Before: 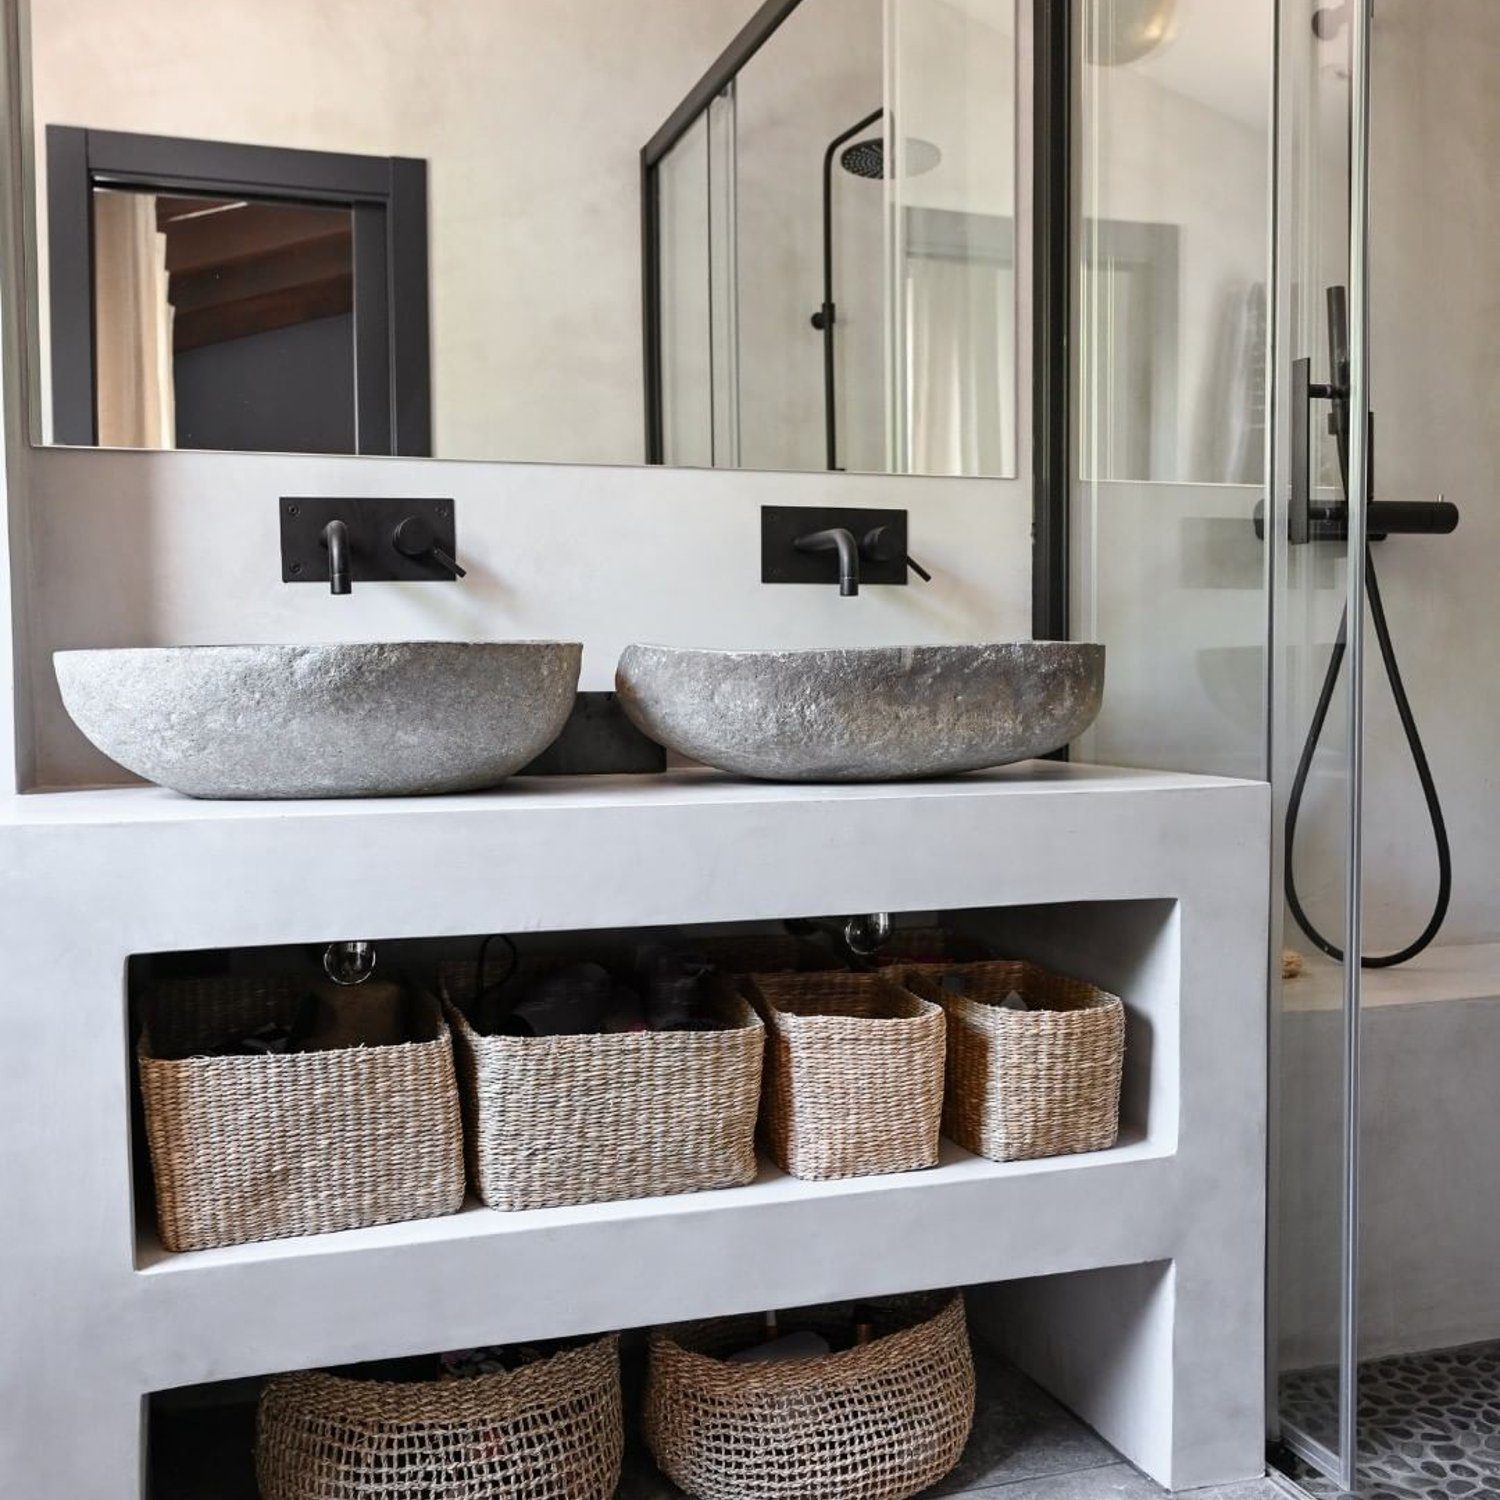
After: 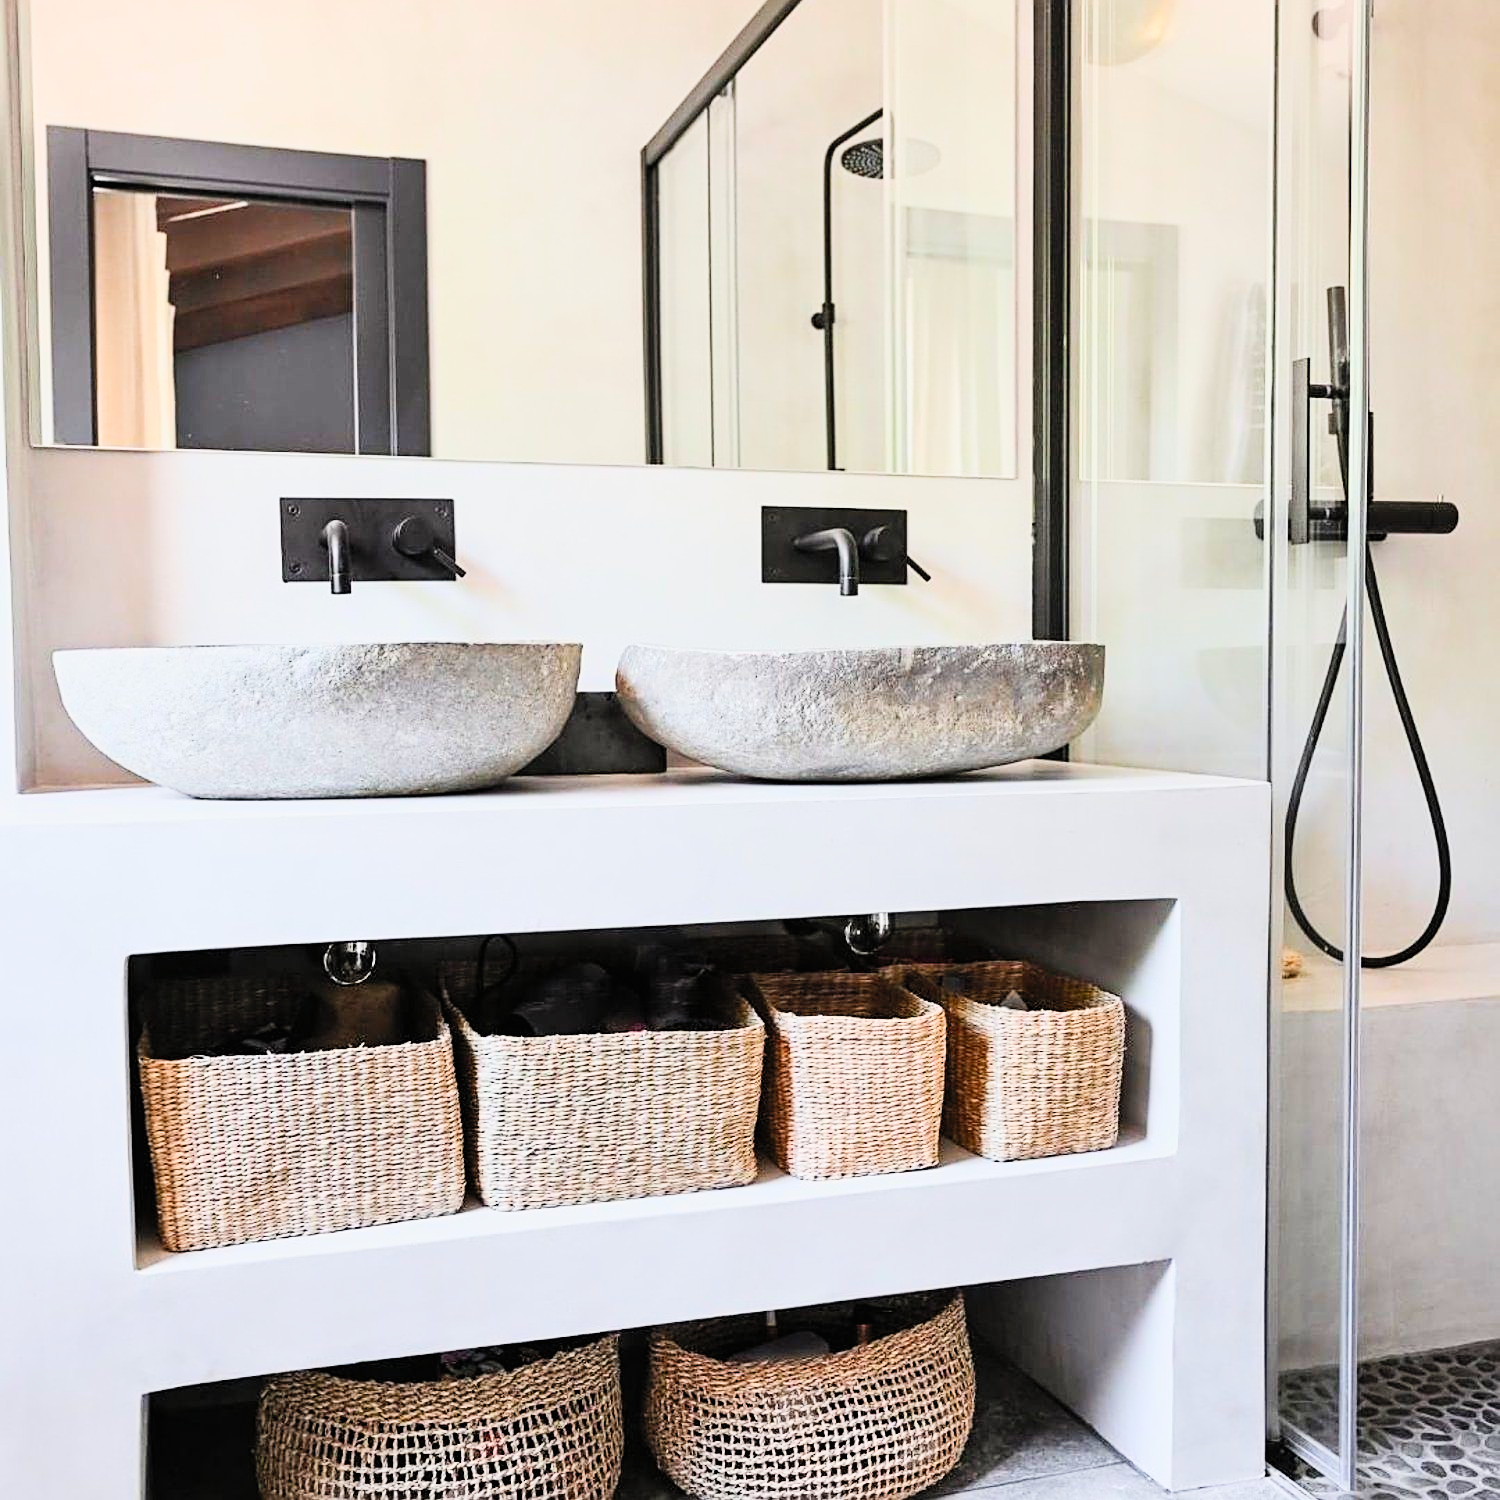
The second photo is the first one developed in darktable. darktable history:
filmic rgb: black relative exposure -7.21 EV, white relative exposure 5.34 EV, threshold 5.96 EV, hardness 3.02, enable highlight reconstruction true
exposure: black level correction 0, exposure 0.89 EV, compensate exposure bias true, compensate highlight preservation false
contrast brightness saturation: contrast 0.244, brightness 0.264, saturation 0.388
sharpen: on, module defaults
